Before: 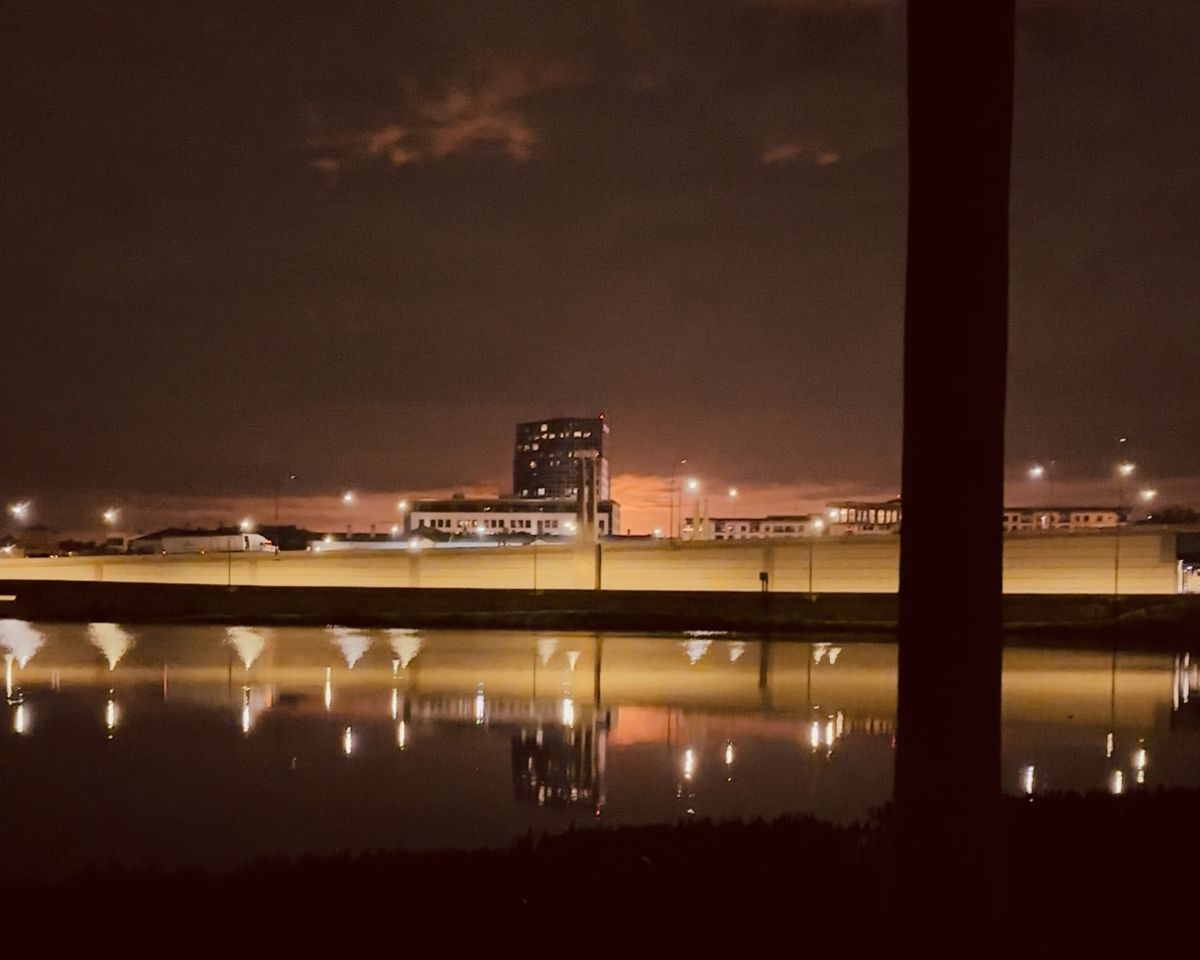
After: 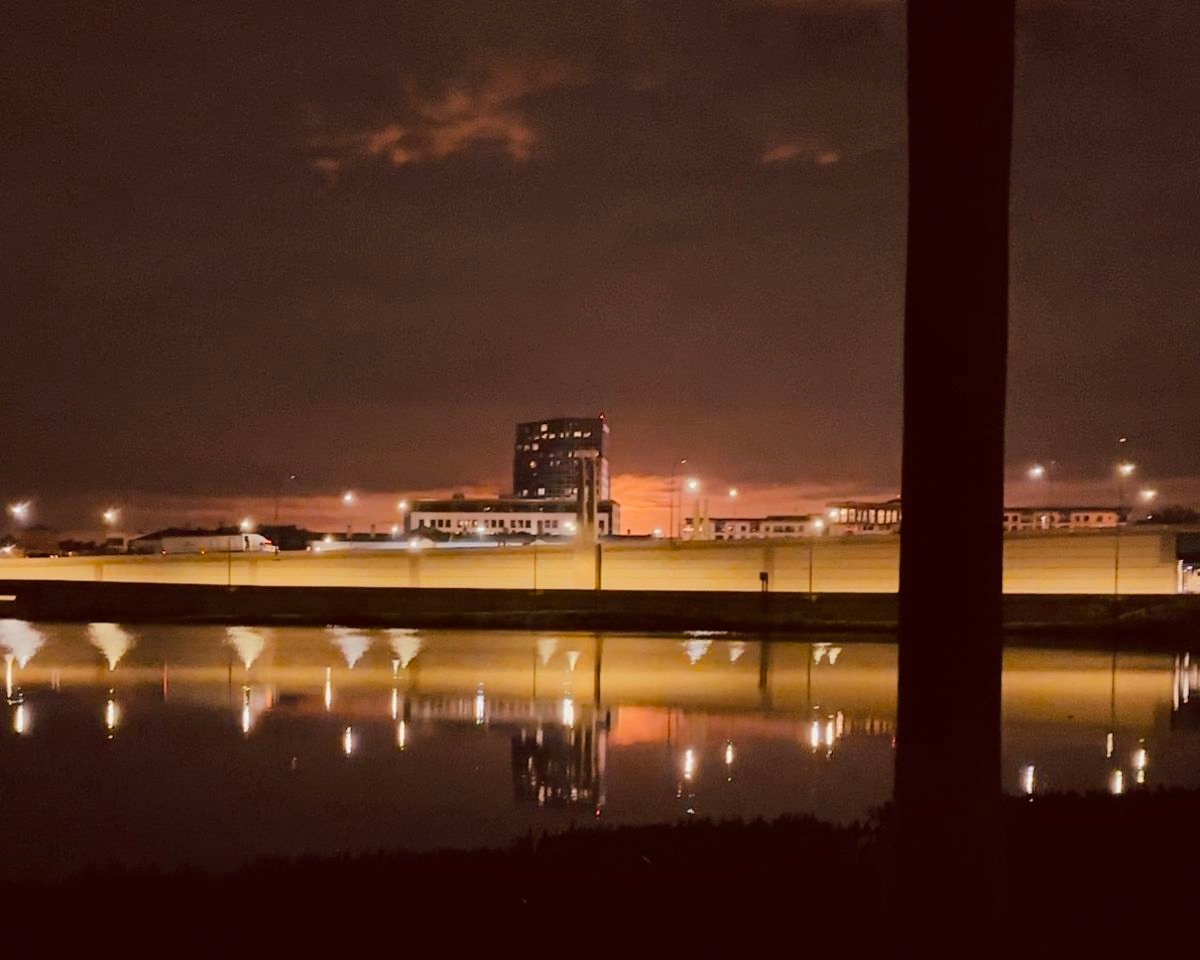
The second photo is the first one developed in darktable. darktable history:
shadows and highlights: shadows 24.29, highlights -80.08, soften with gaussian
